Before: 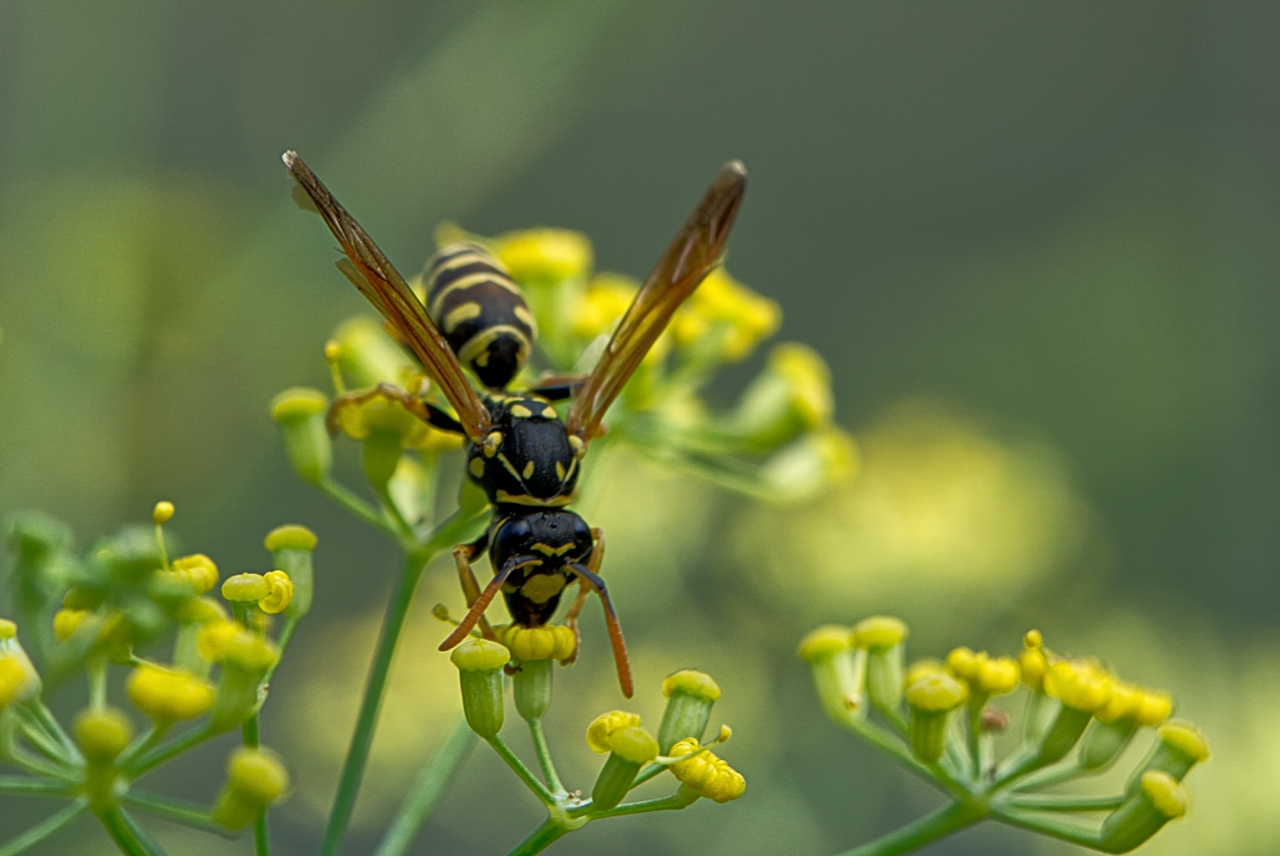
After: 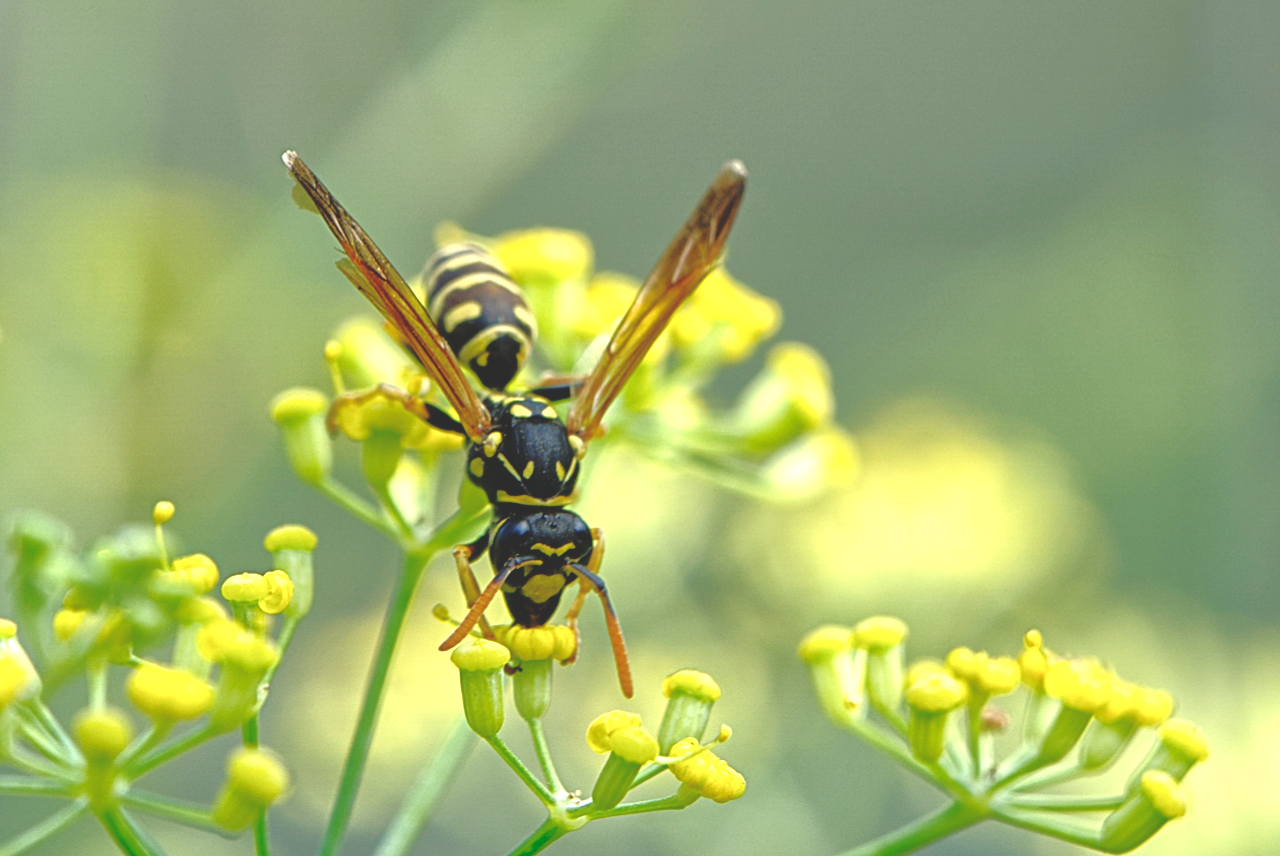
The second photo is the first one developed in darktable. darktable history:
exposure: black level correction 0, exposure 1 EV, compensate highlight preservation false
base curve: curves: ch0 [(0, 0.024) (0.055, 0.065) (0.121, 0.166) (0.236, 0.319) (0.693, 0.726) (1, 1)], preserve colors none
